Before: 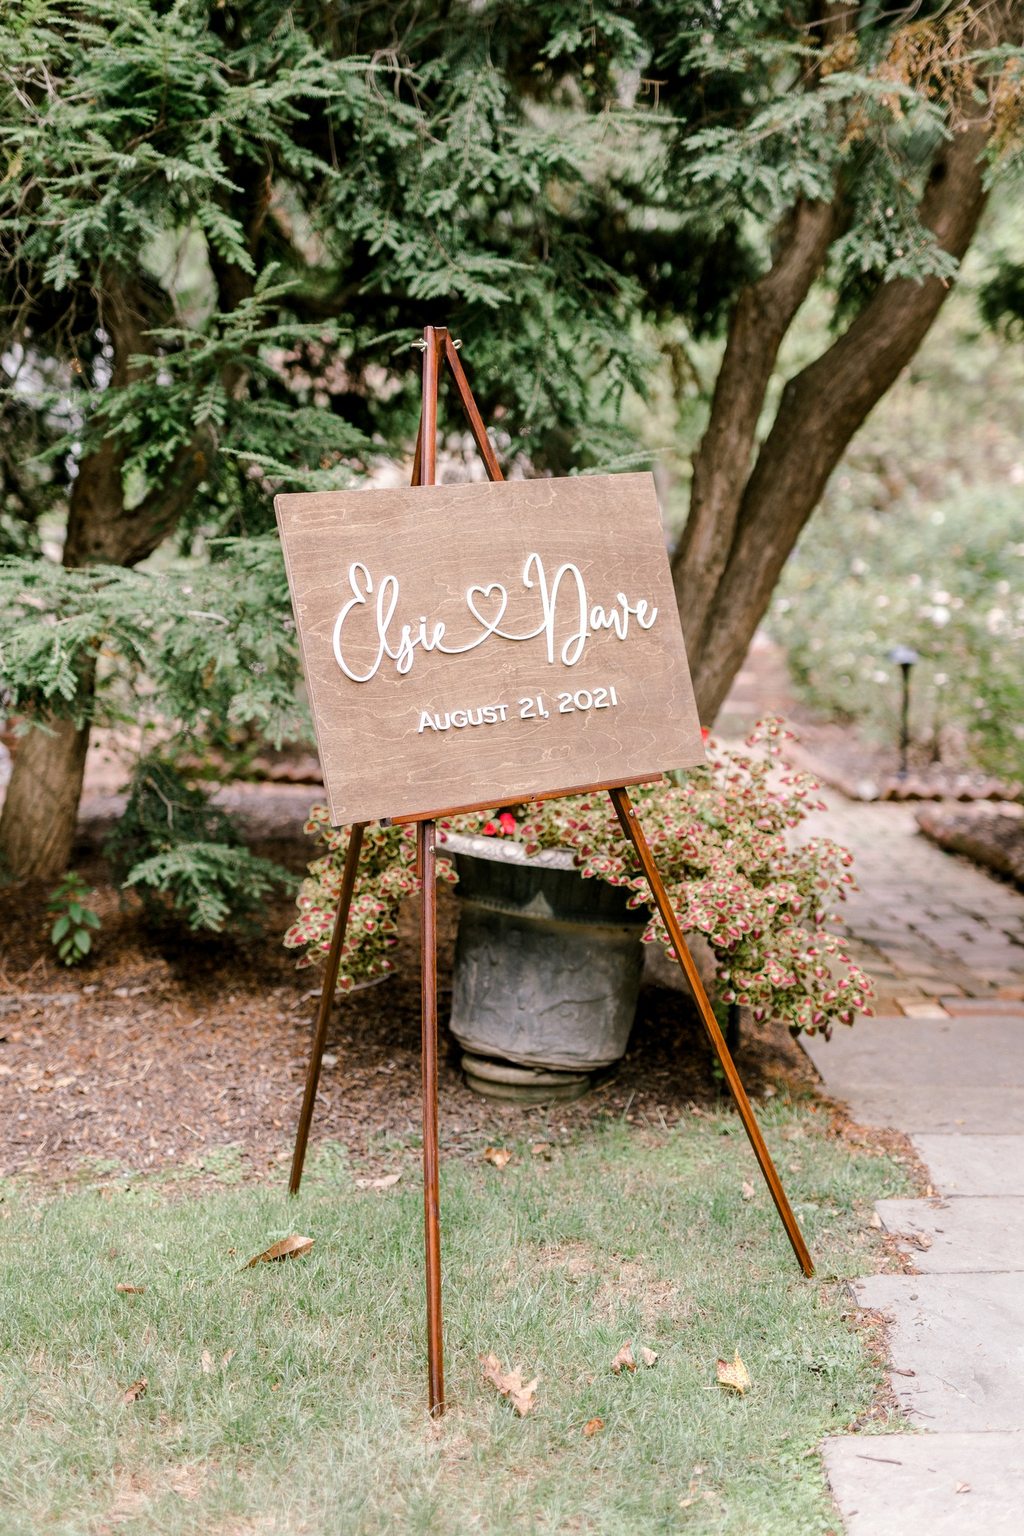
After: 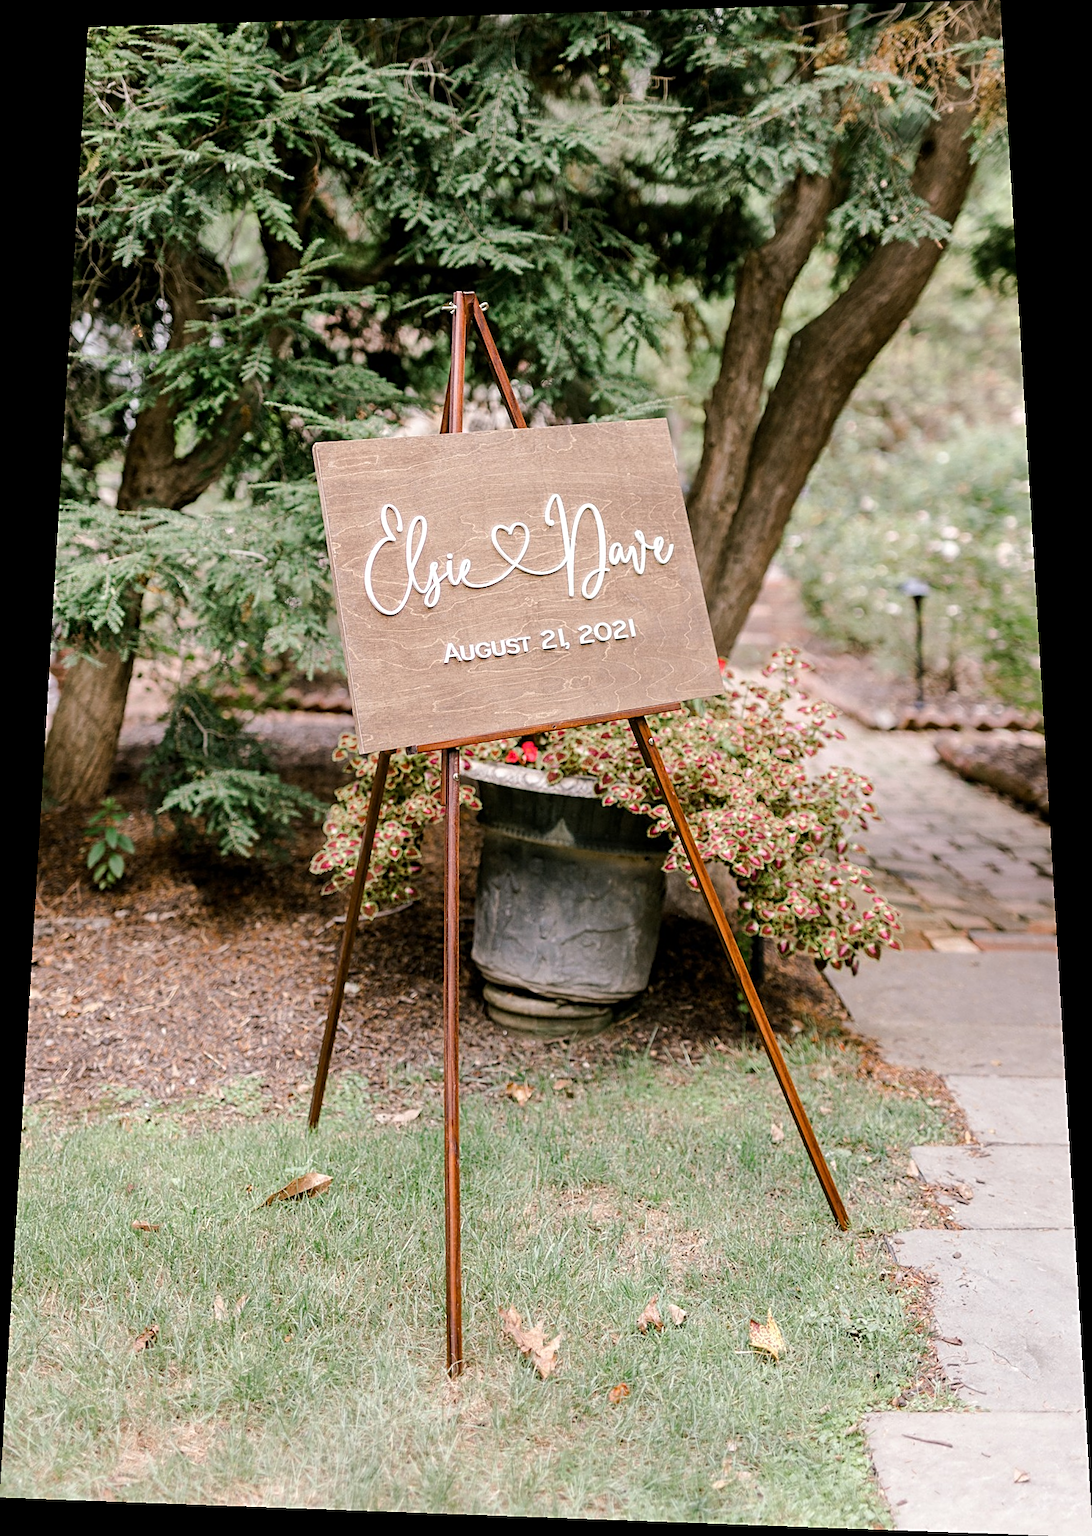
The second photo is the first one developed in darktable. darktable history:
rotate and perspective: rotation 0.128°, lens shift (vertical) -0.181, lens shift (horizontal) -0.044, shear 0.001, automatic cropping off
sharpen: on, module defaults
exposure: compensate highlight preservation false
